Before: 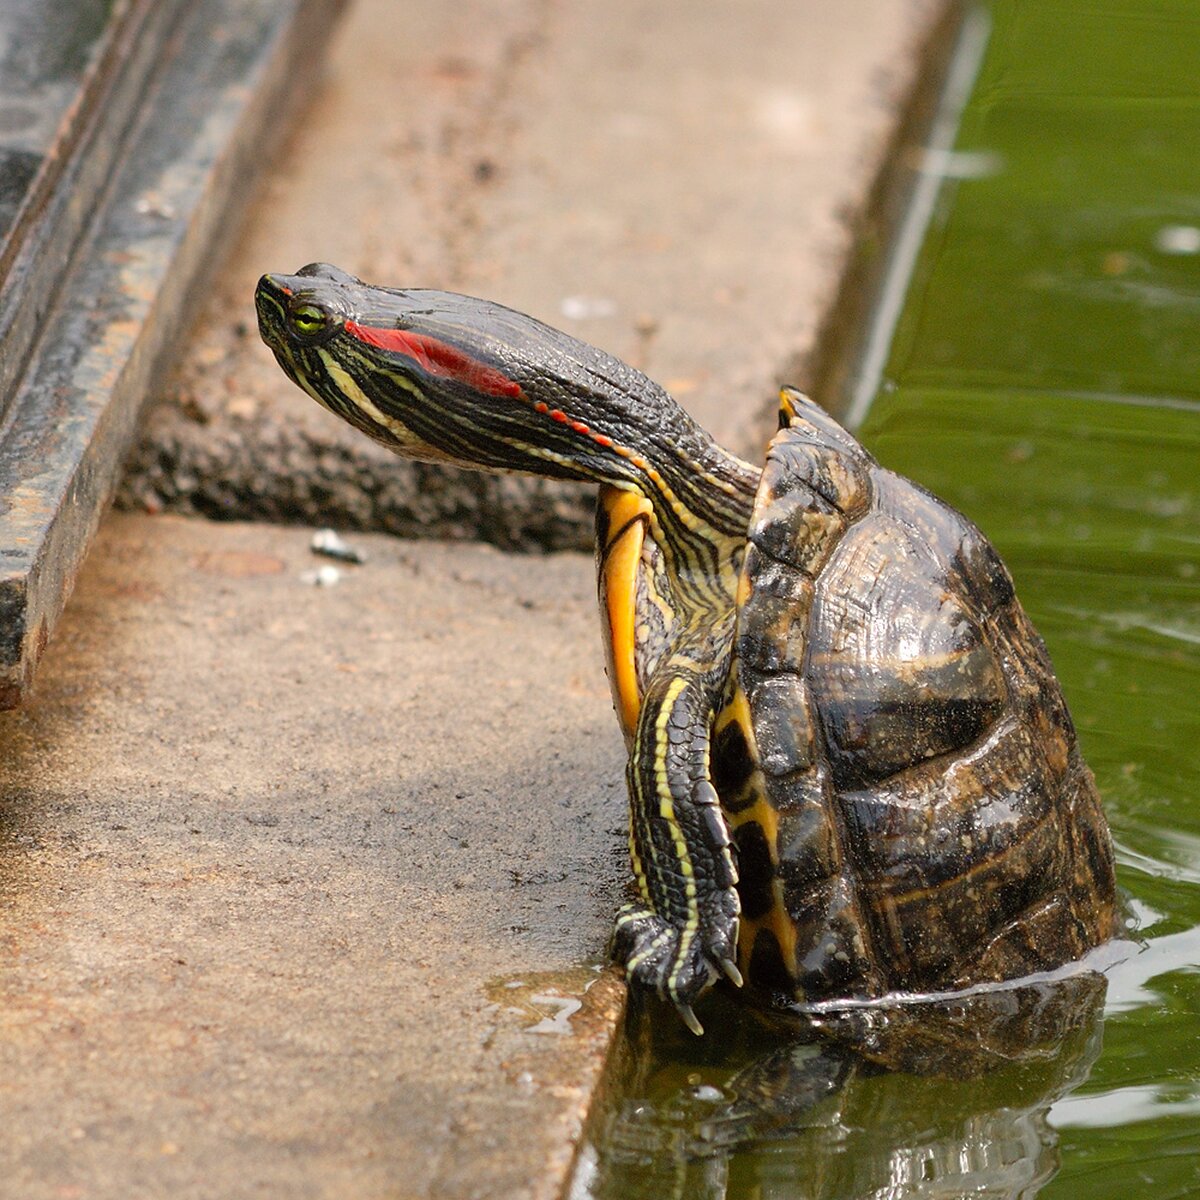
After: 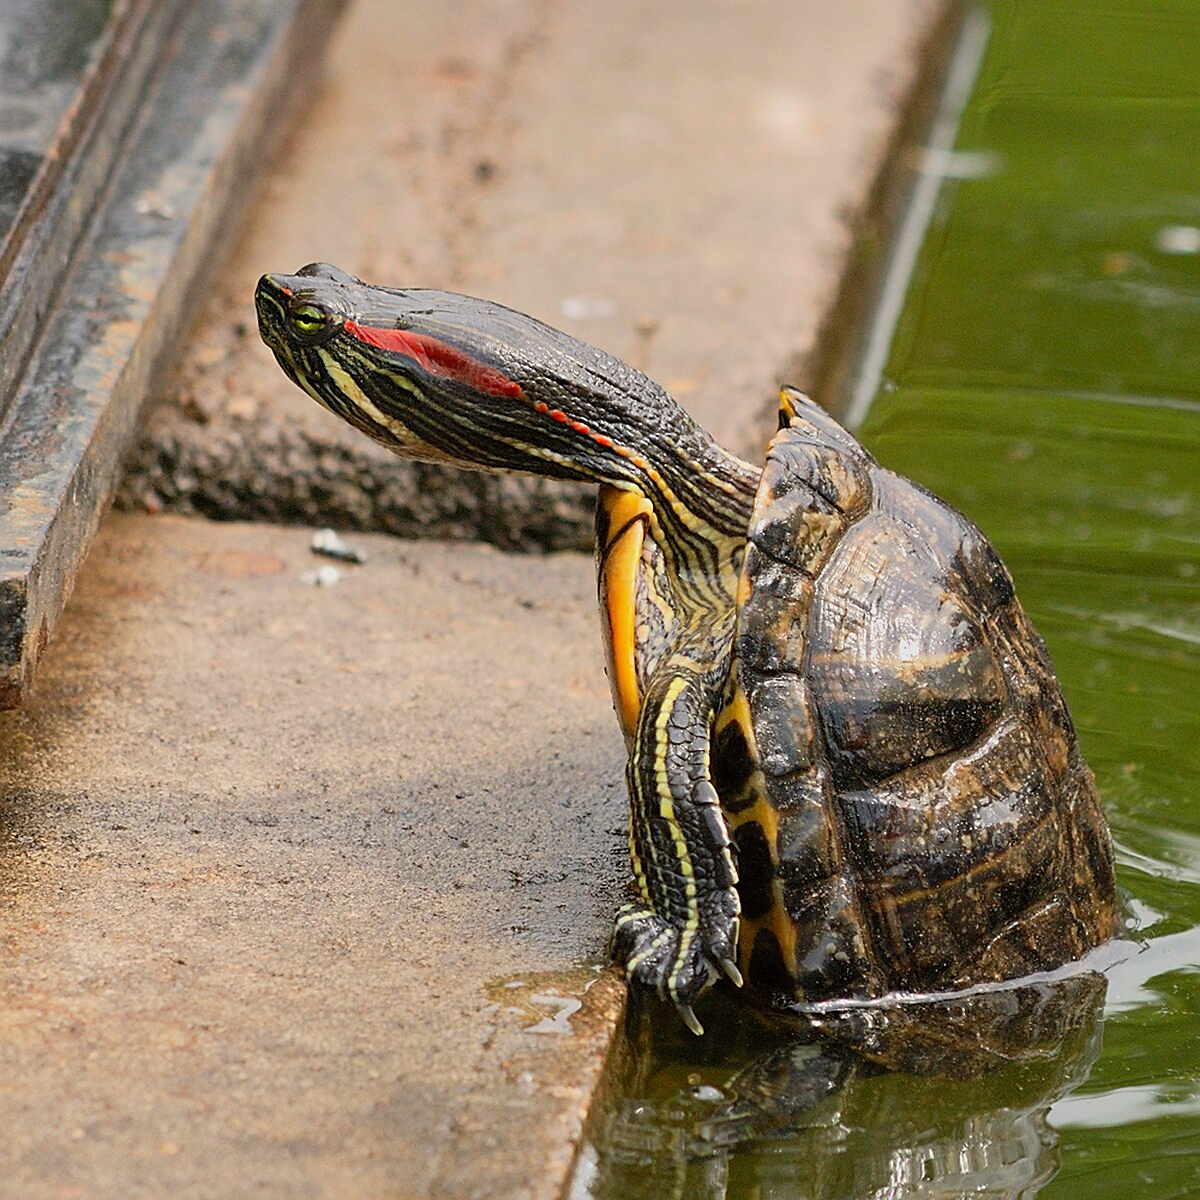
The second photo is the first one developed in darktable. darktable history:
tone equalizer: -8 EV -0.001 EV, -7 EV 0.005 EV, -6 EV -0.038 EV, -5 EV 0.02 EV, -4 EV -0.027 EV, -3 EV 0.033 EV, -2 EV -0.071 EV, -1 EV -0.274 EV, +0 EV -0.559 EV, edges refinement/feathering 500, mask exposure compensation -1.57 EV, preserve details no
sharpen: on, module defaults
